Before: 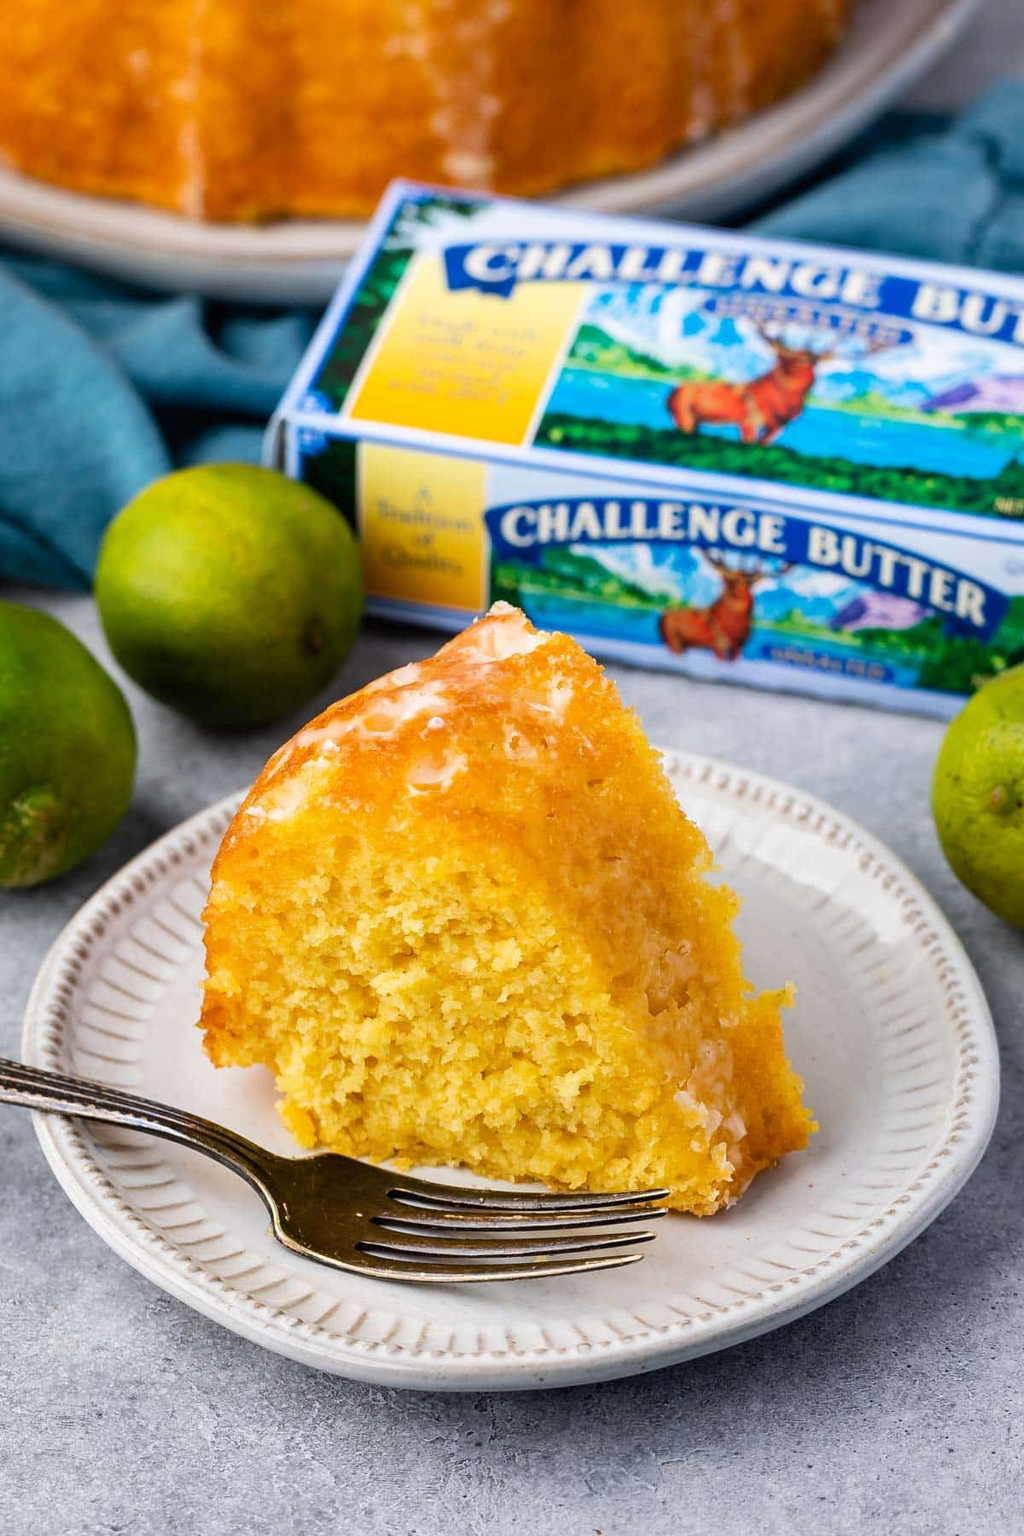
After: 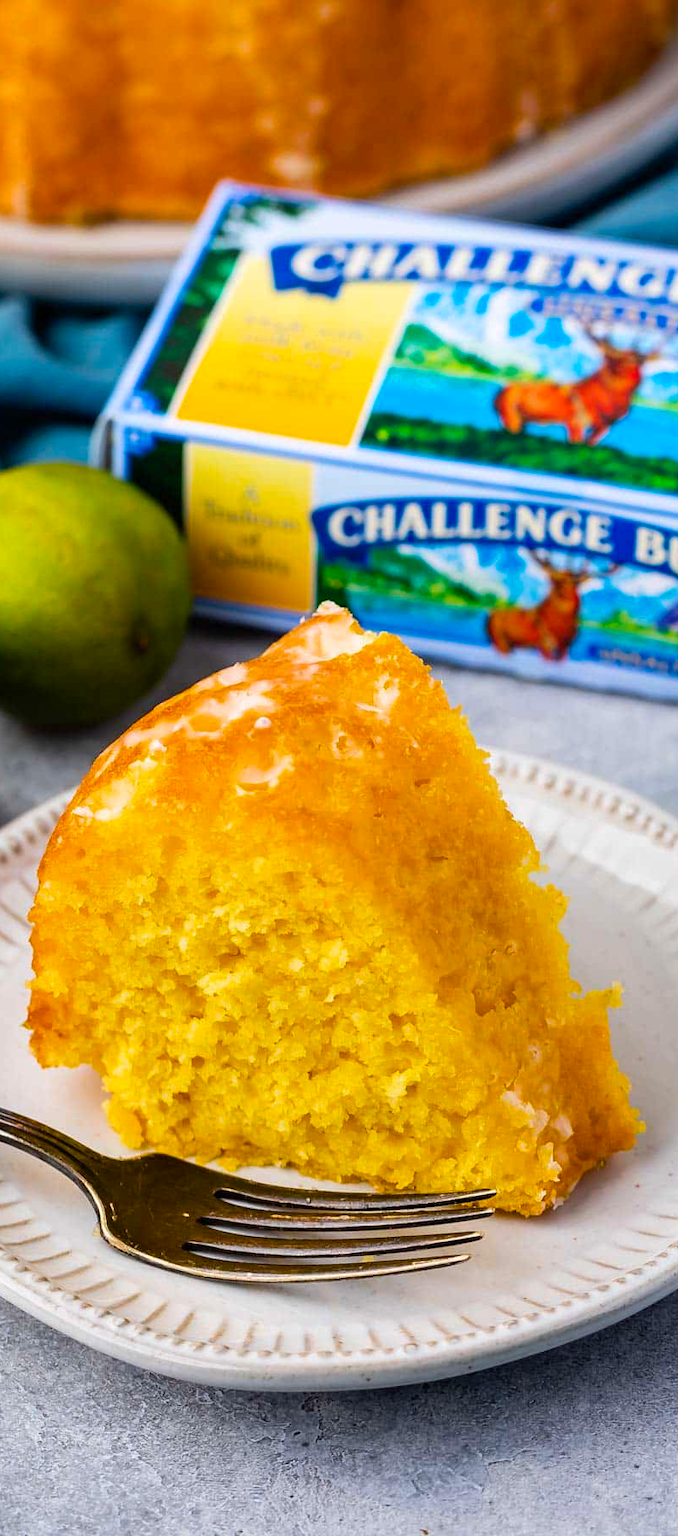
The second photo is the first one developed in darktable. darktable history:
color balance rgb: perceptual saturation grading › global saturation 25.191%, global vibrance 20%
crop: left 16.928%, right 16.807%
